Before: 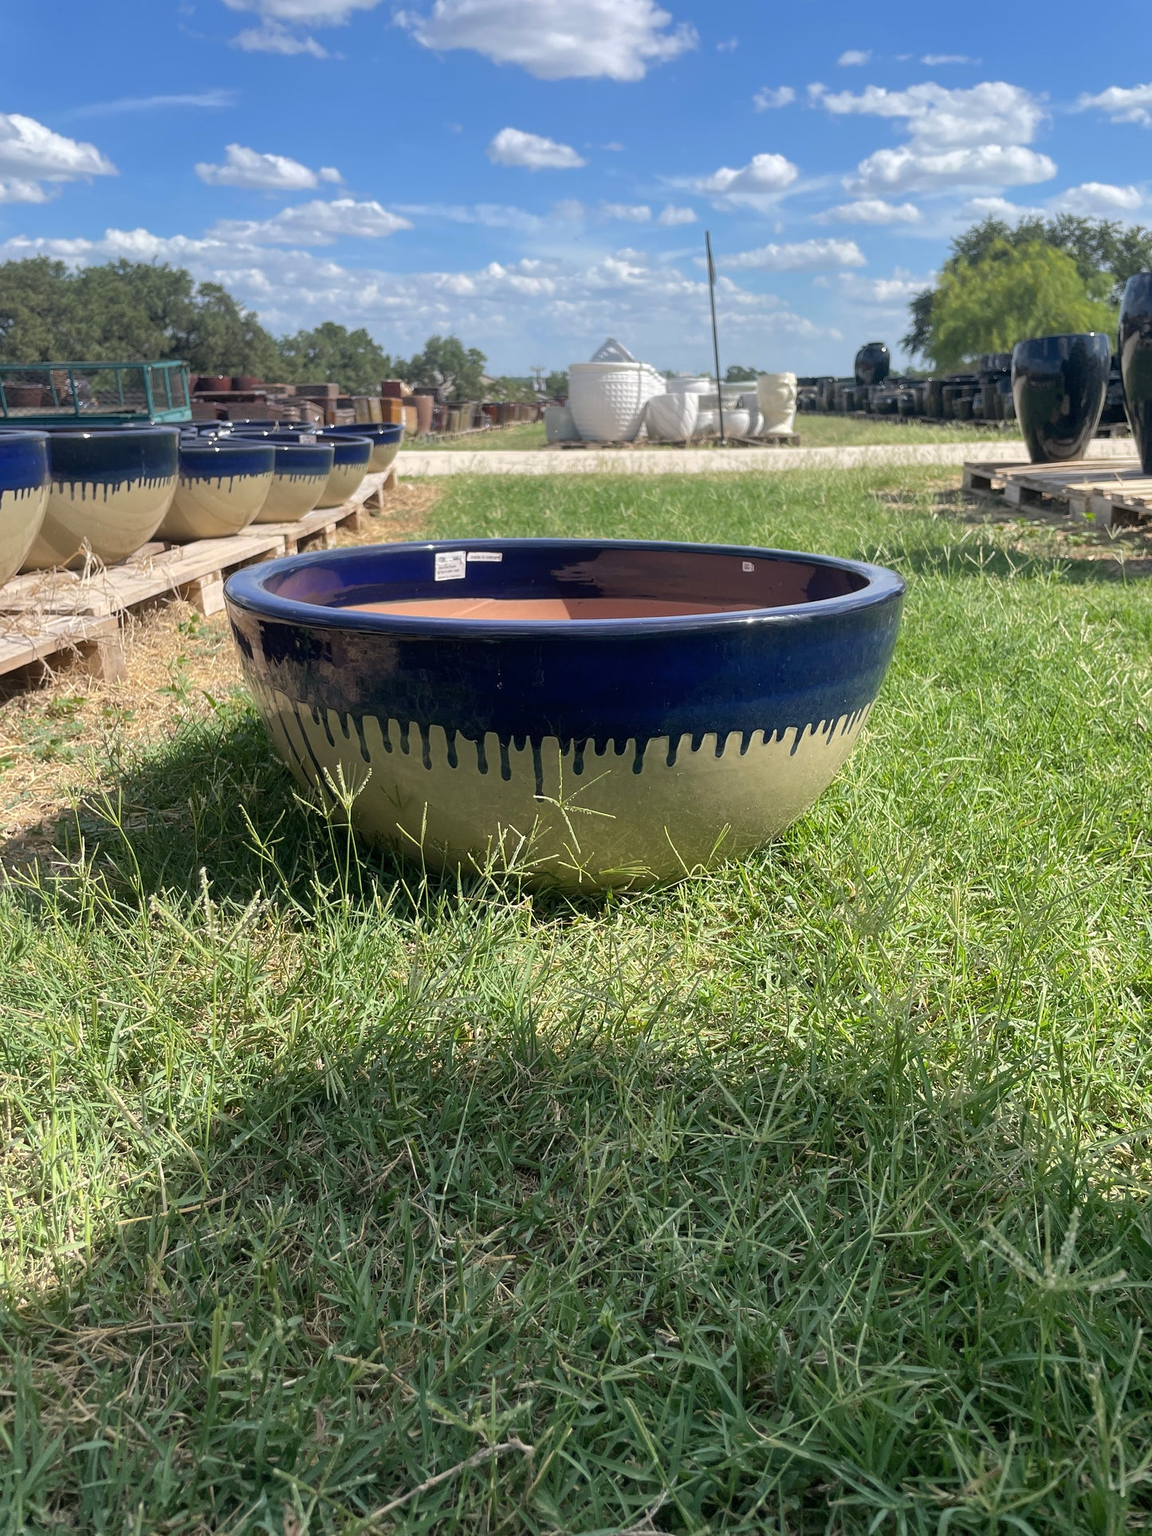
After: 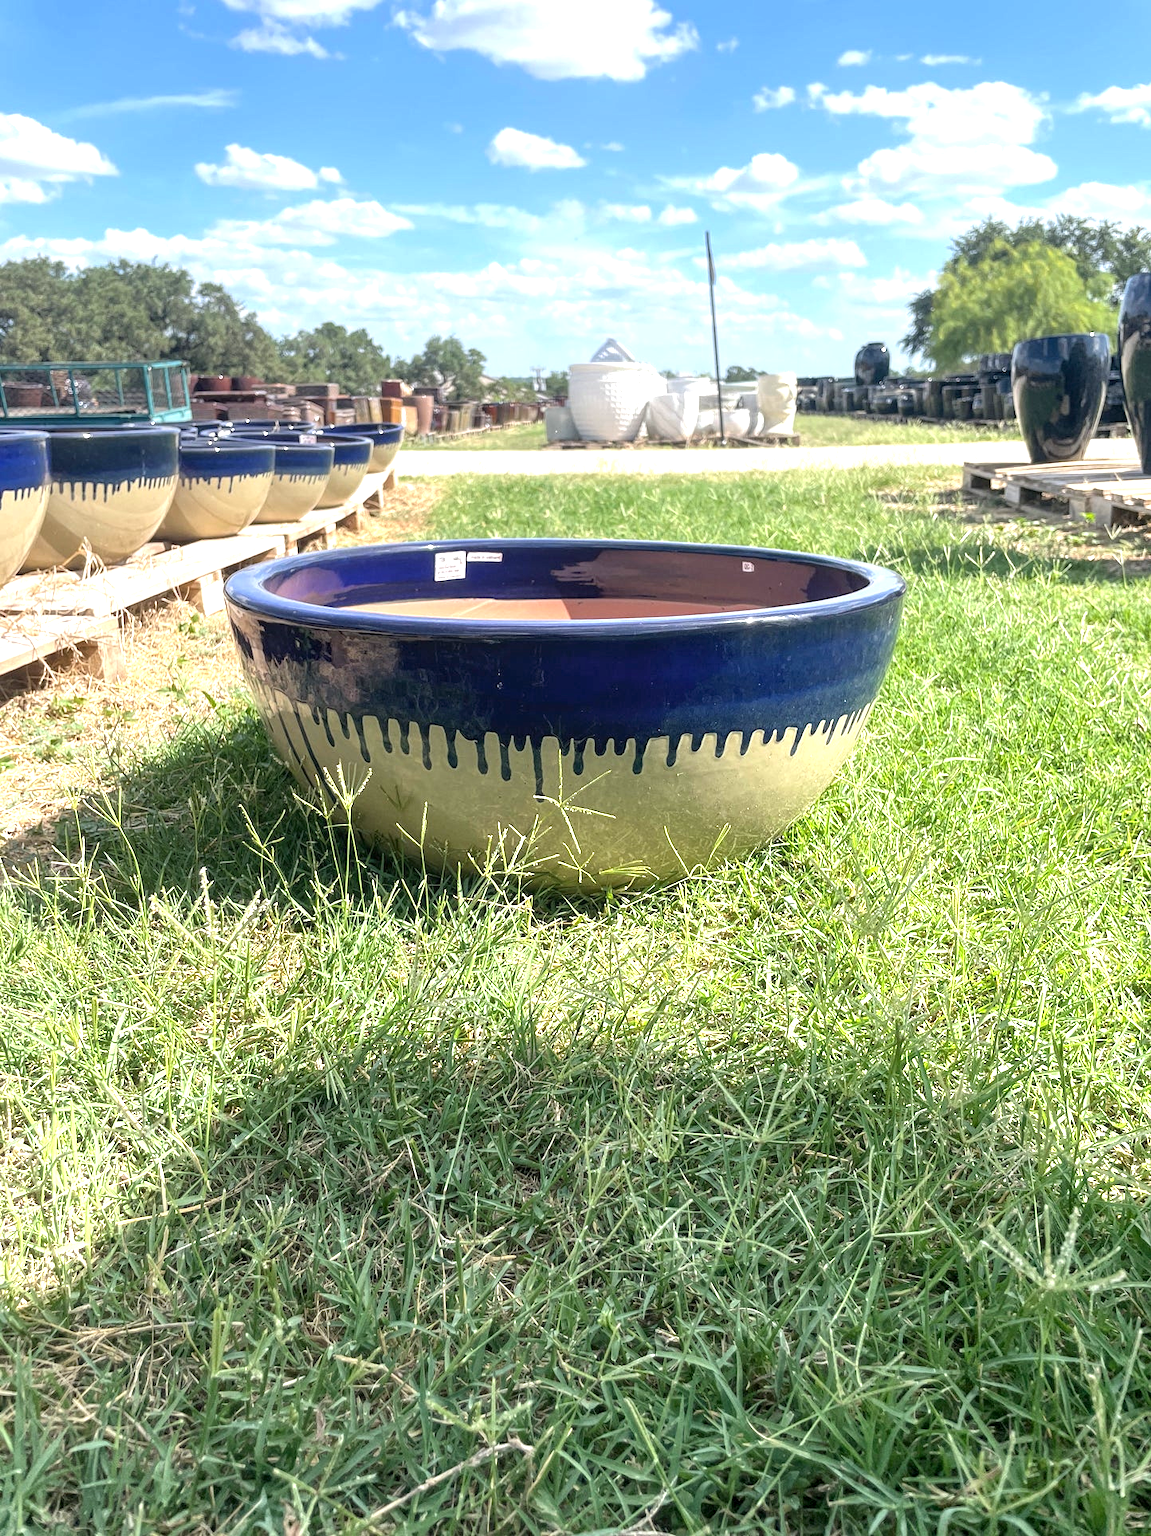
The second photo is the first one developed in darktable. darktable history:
exposure: black level correction 0, exposure 1.1 EV, compensate exposure bias true, compensate highlight preservation false
local contrast: on, module defaults
